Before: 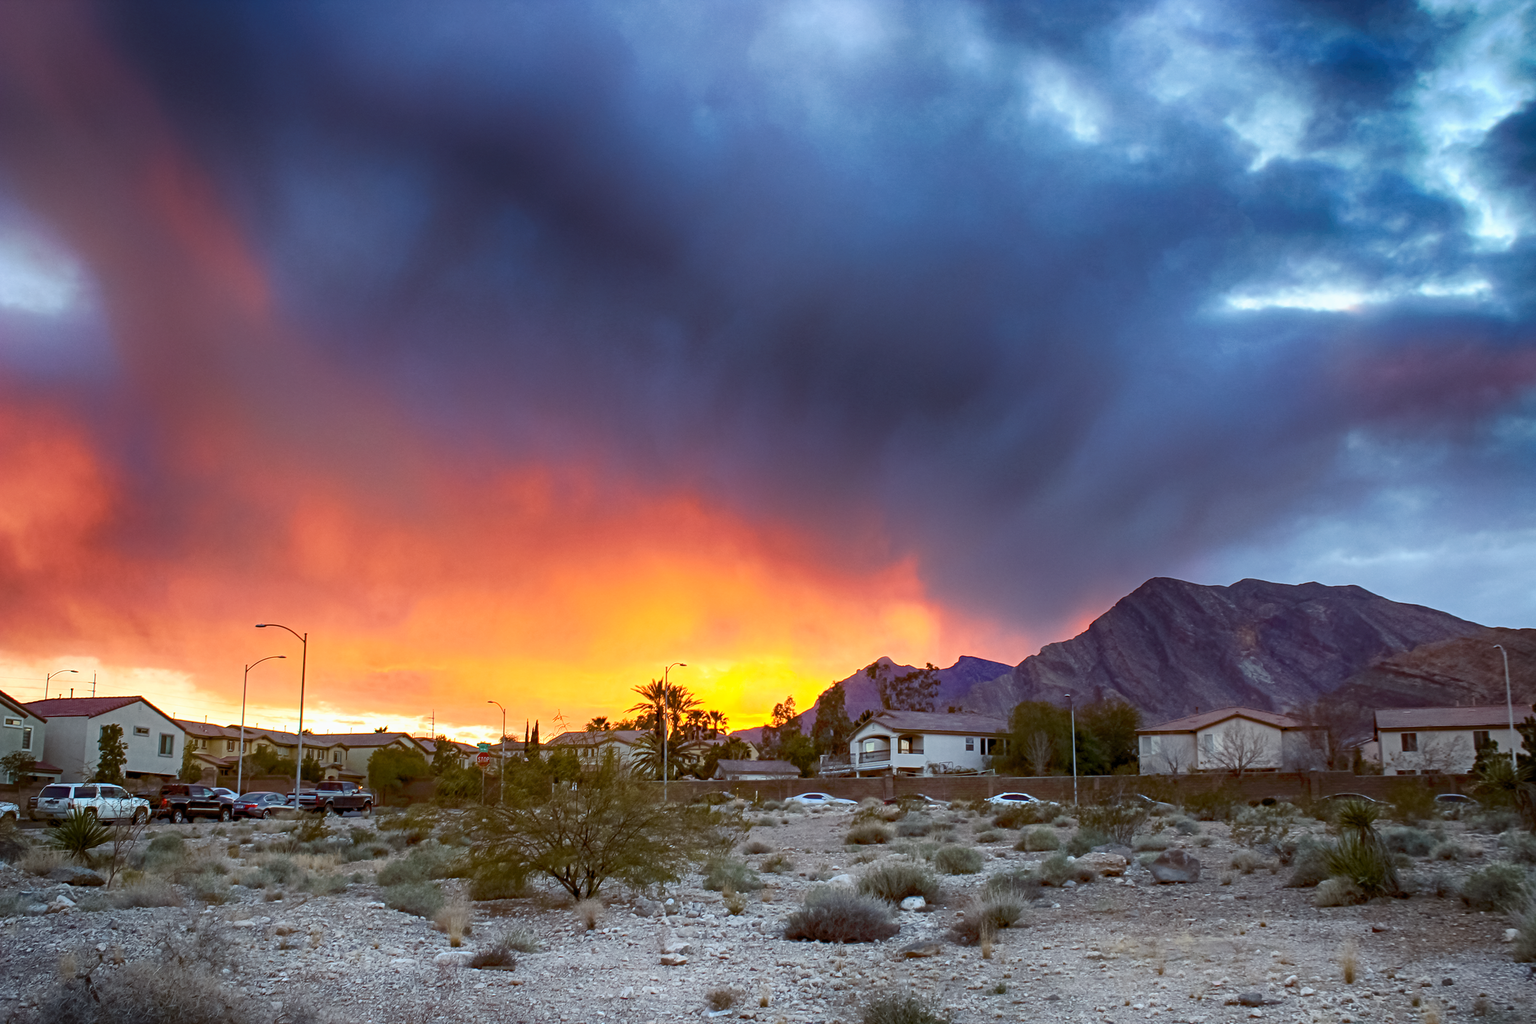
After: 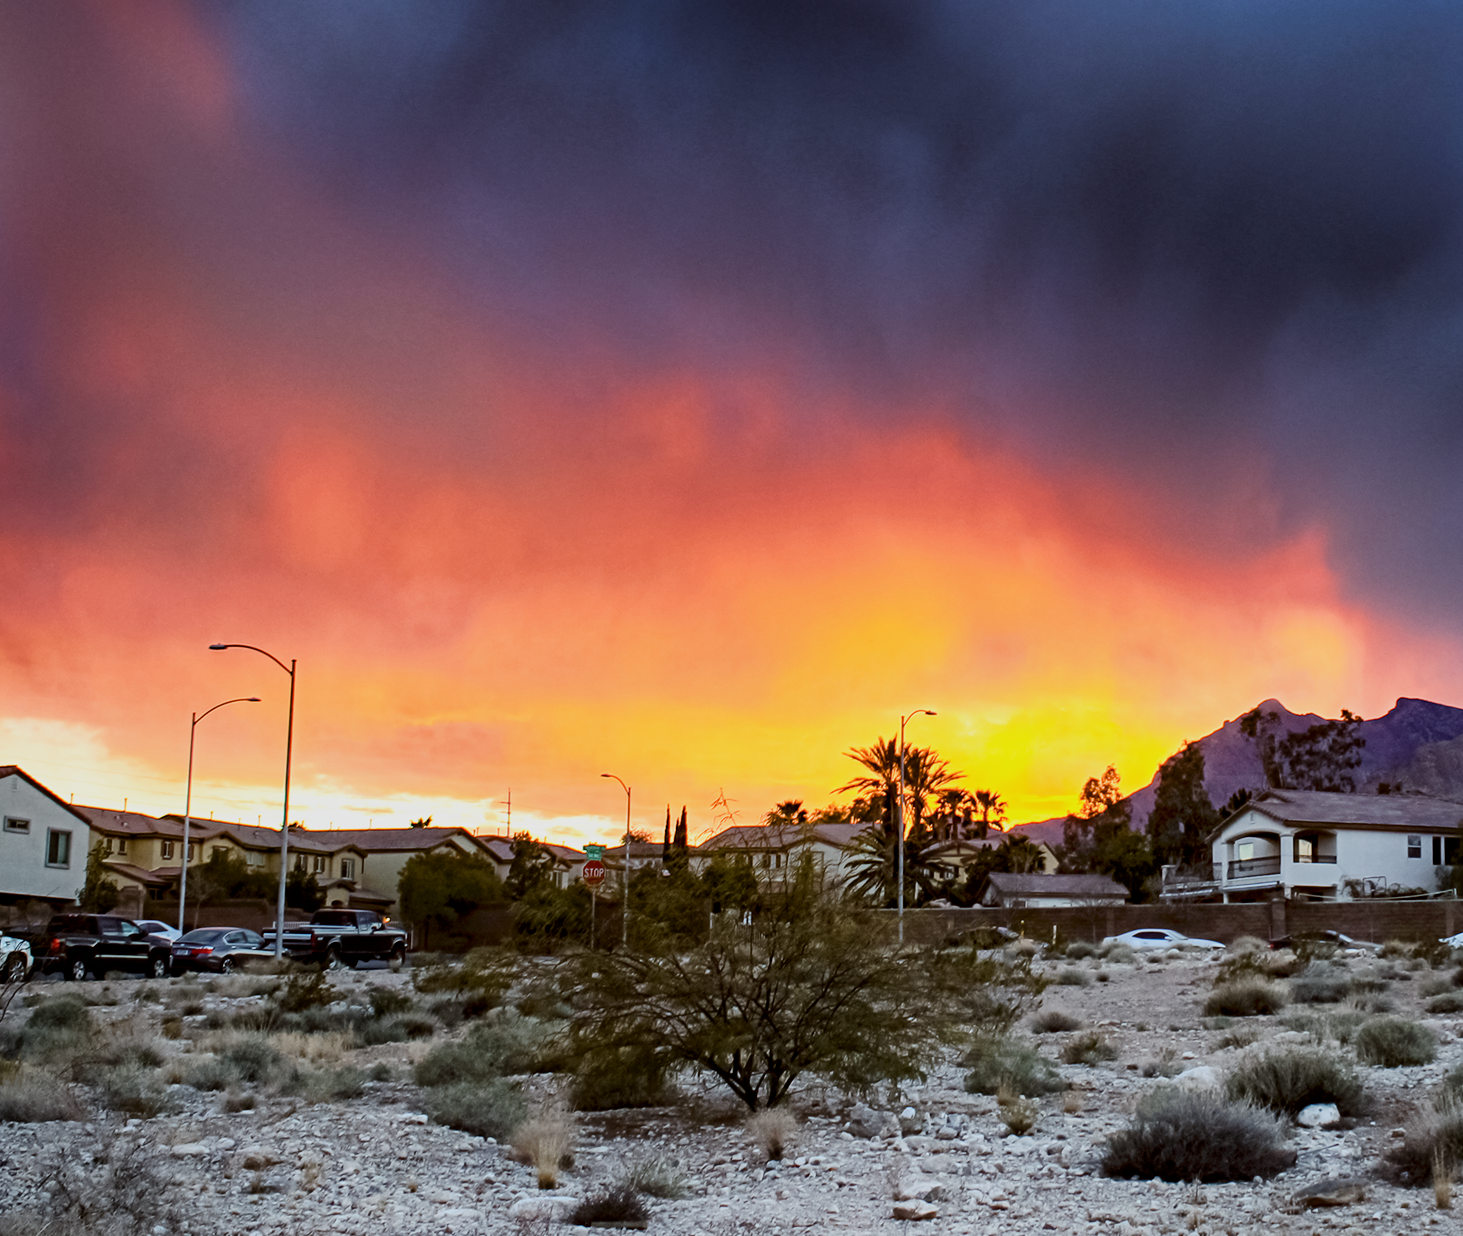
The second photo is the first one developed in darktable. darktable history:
filmic rgb: black relative exposure -5.08 EV, white relative exposure 3.96 EV, threshold 5.97 EV, hardness 2.89, contrast 1.297, highlights saturation mix -31.08%, contrast in shadows safe, enable highlight reconstruction true
crop: left 8.589%, top 23.726%, right 34.952%, bottom 4.707%
local contrast: mode bilateral grid, contrast 20, coarseness 50, detail 120%, midtone range 0.2
